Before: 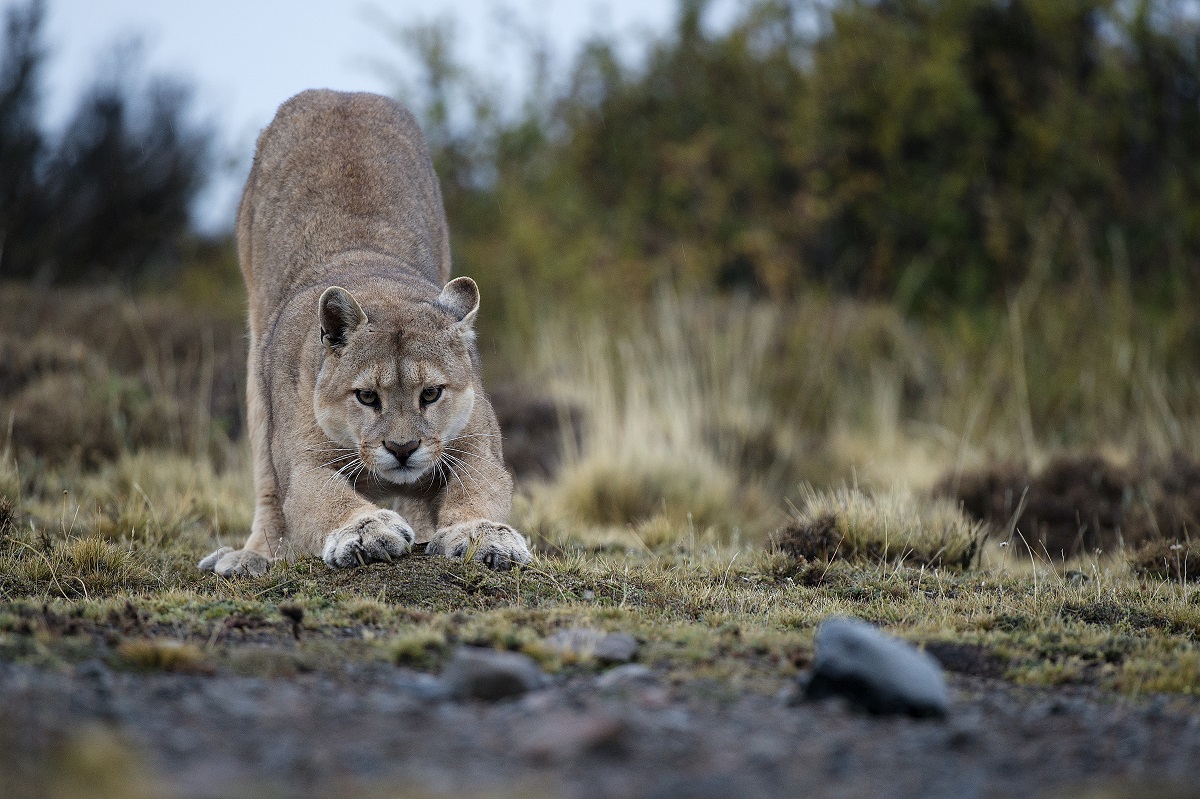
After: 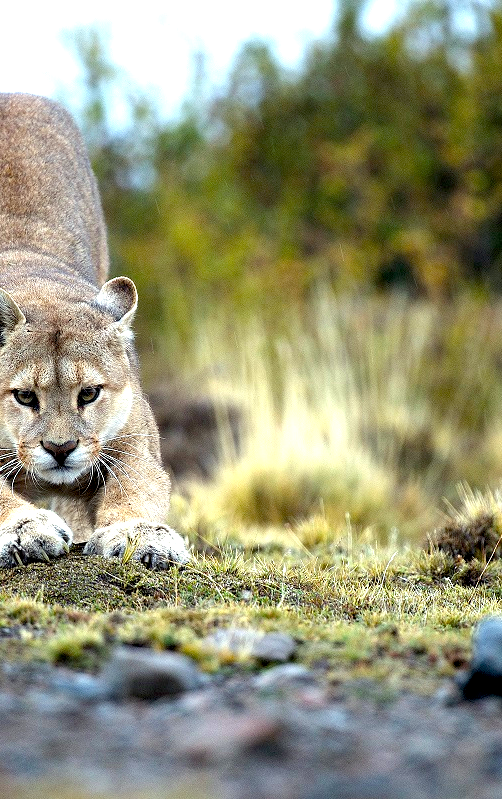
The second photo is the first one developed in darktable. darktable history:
color correction: highlights a* -4.61, highlights b* 5.04, saturation 0.936
exposure: black level correction 0.008, exposure 0.988 EV, compensate exposure bias true, compensate highlight preservation false
crop: left 28.514%, right 29.576%
color balance rgb: perceptual saturation grading › global saturation 25.293%, perceptual brilliance grading › highlights 8.009%, perceptual brilliance grading › mid-tones 3.647%, perceptual brilliance grading › shadows 1.36%
